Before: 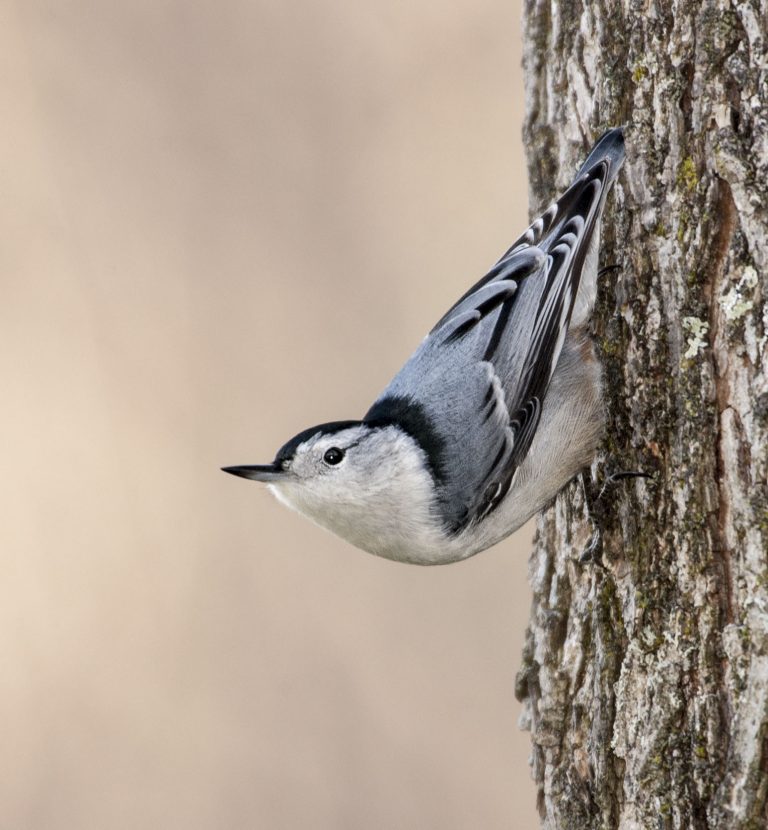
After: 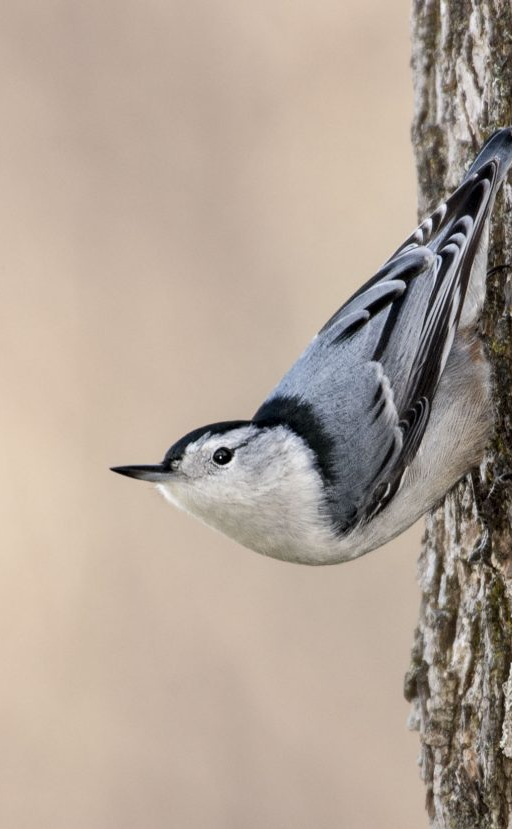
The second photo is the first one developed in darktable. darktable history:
crop and rotate: left 14.479%, right 18.778%
